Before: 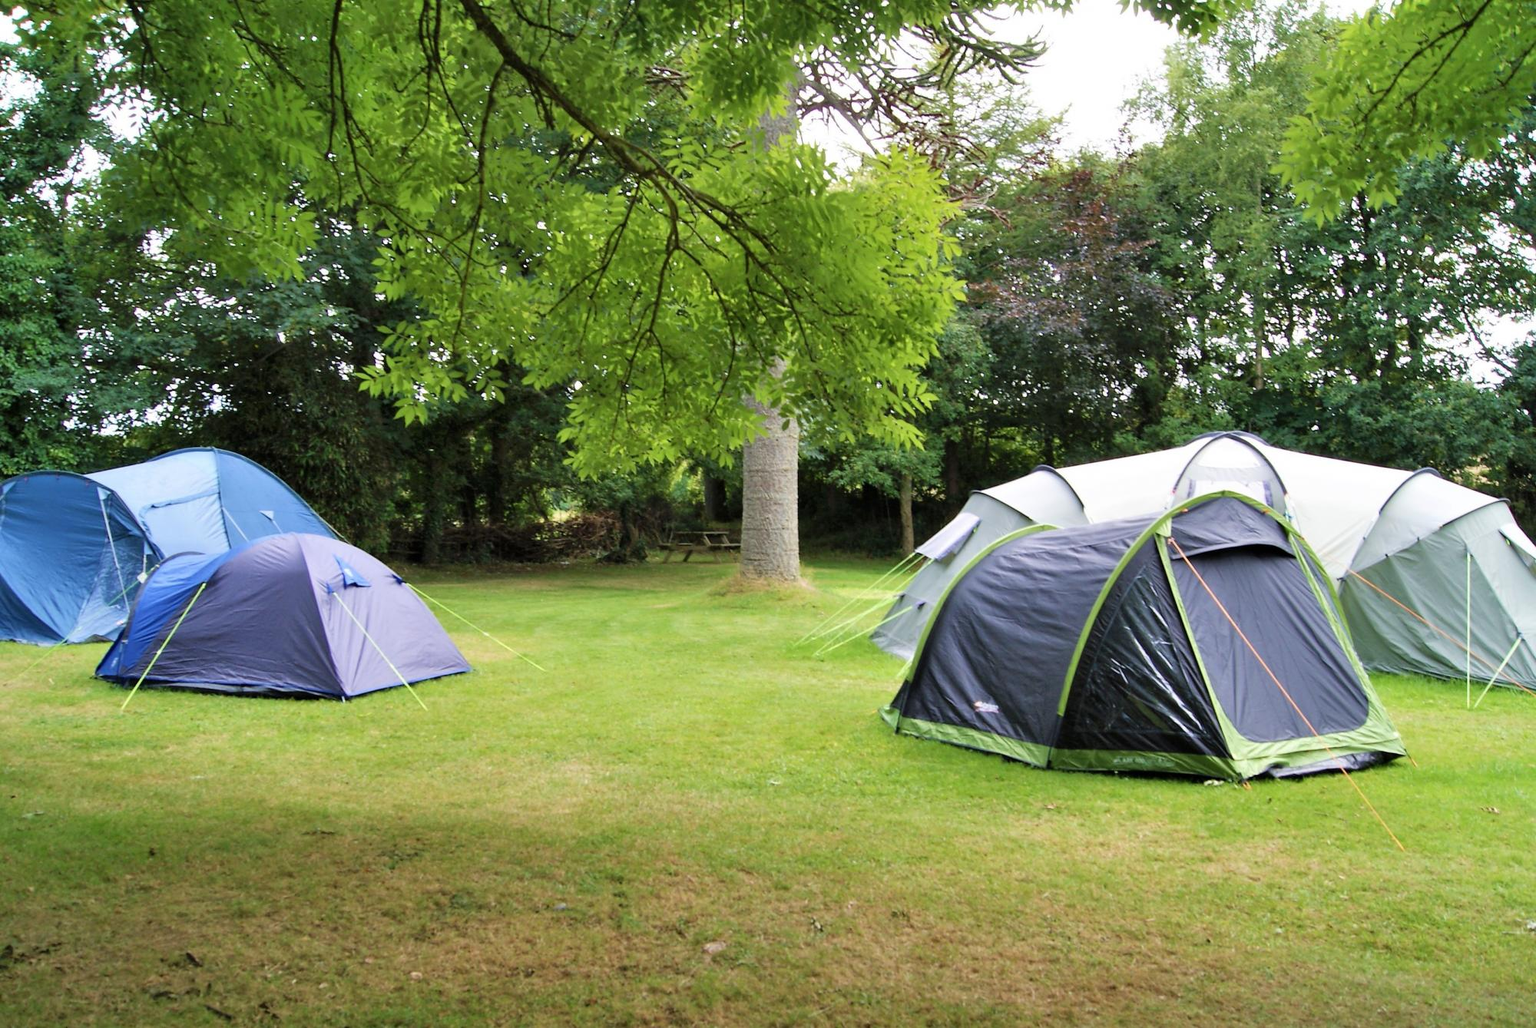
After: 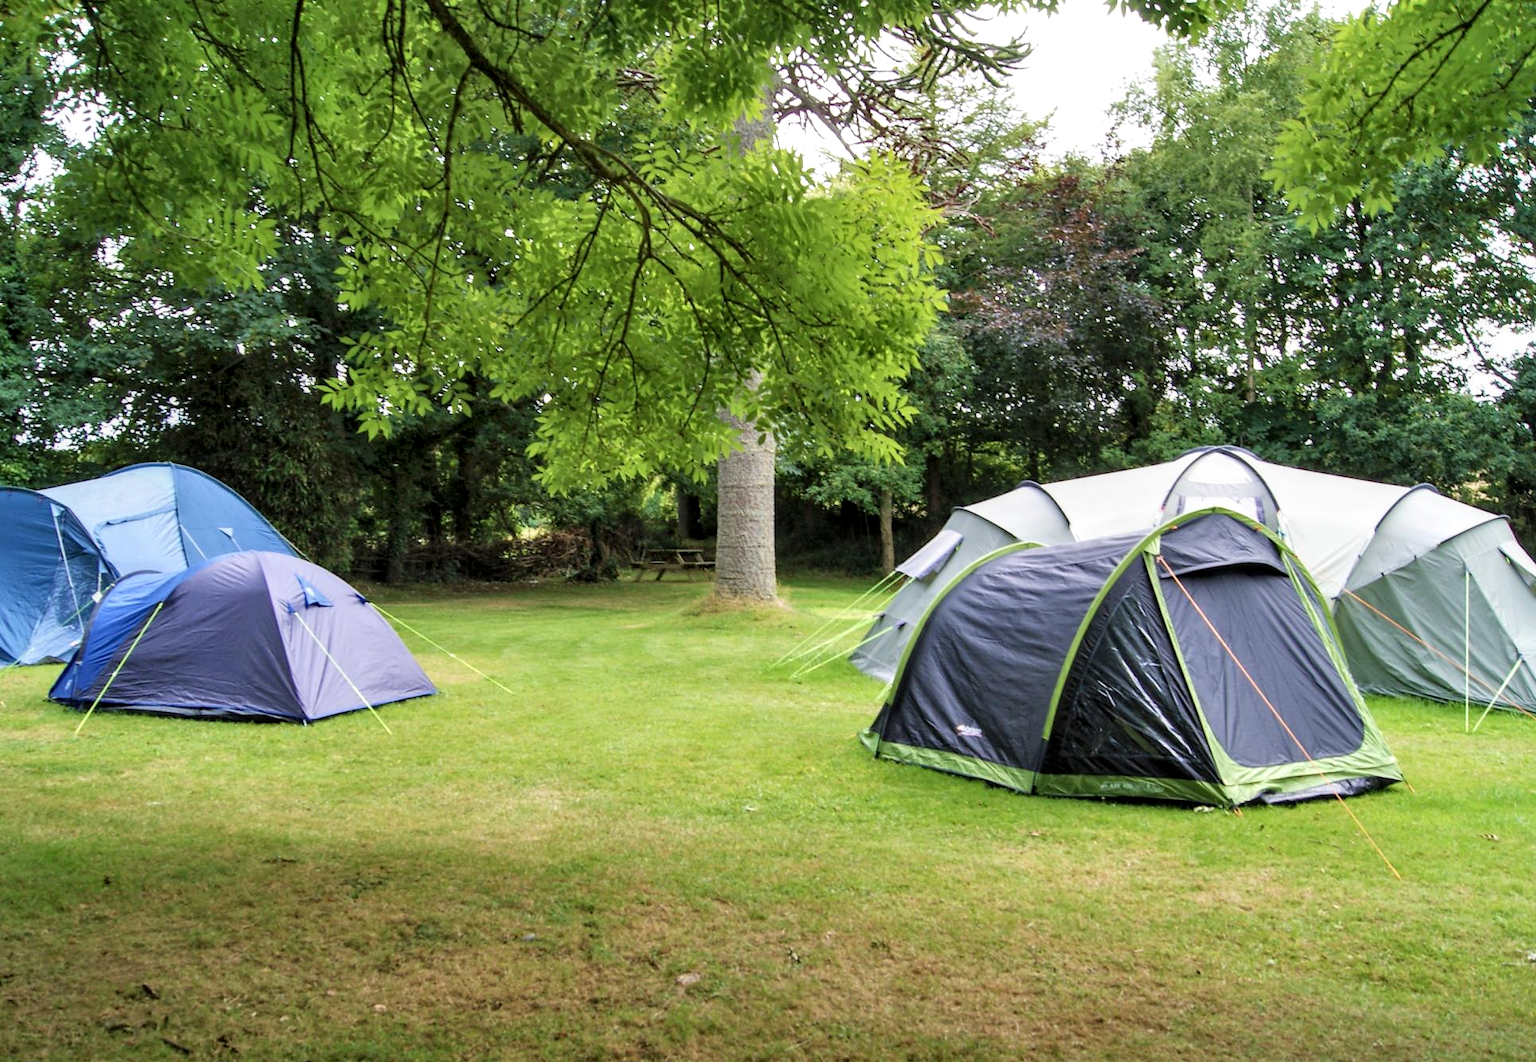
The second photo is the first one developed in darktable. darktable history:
crop and rotate: left 3.177%
local contrast: detail 130%
